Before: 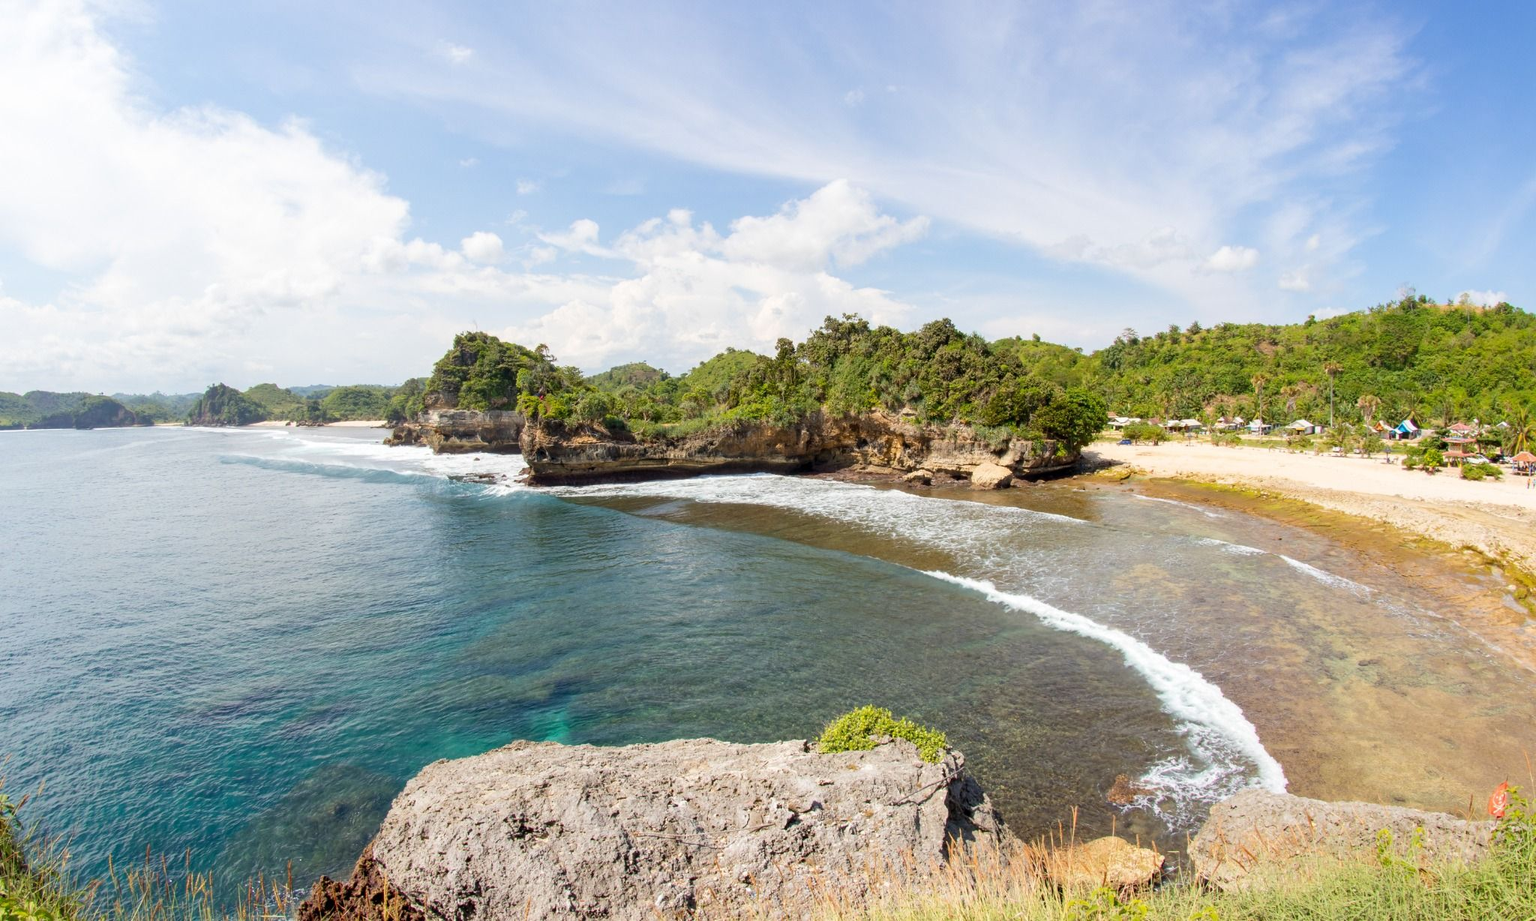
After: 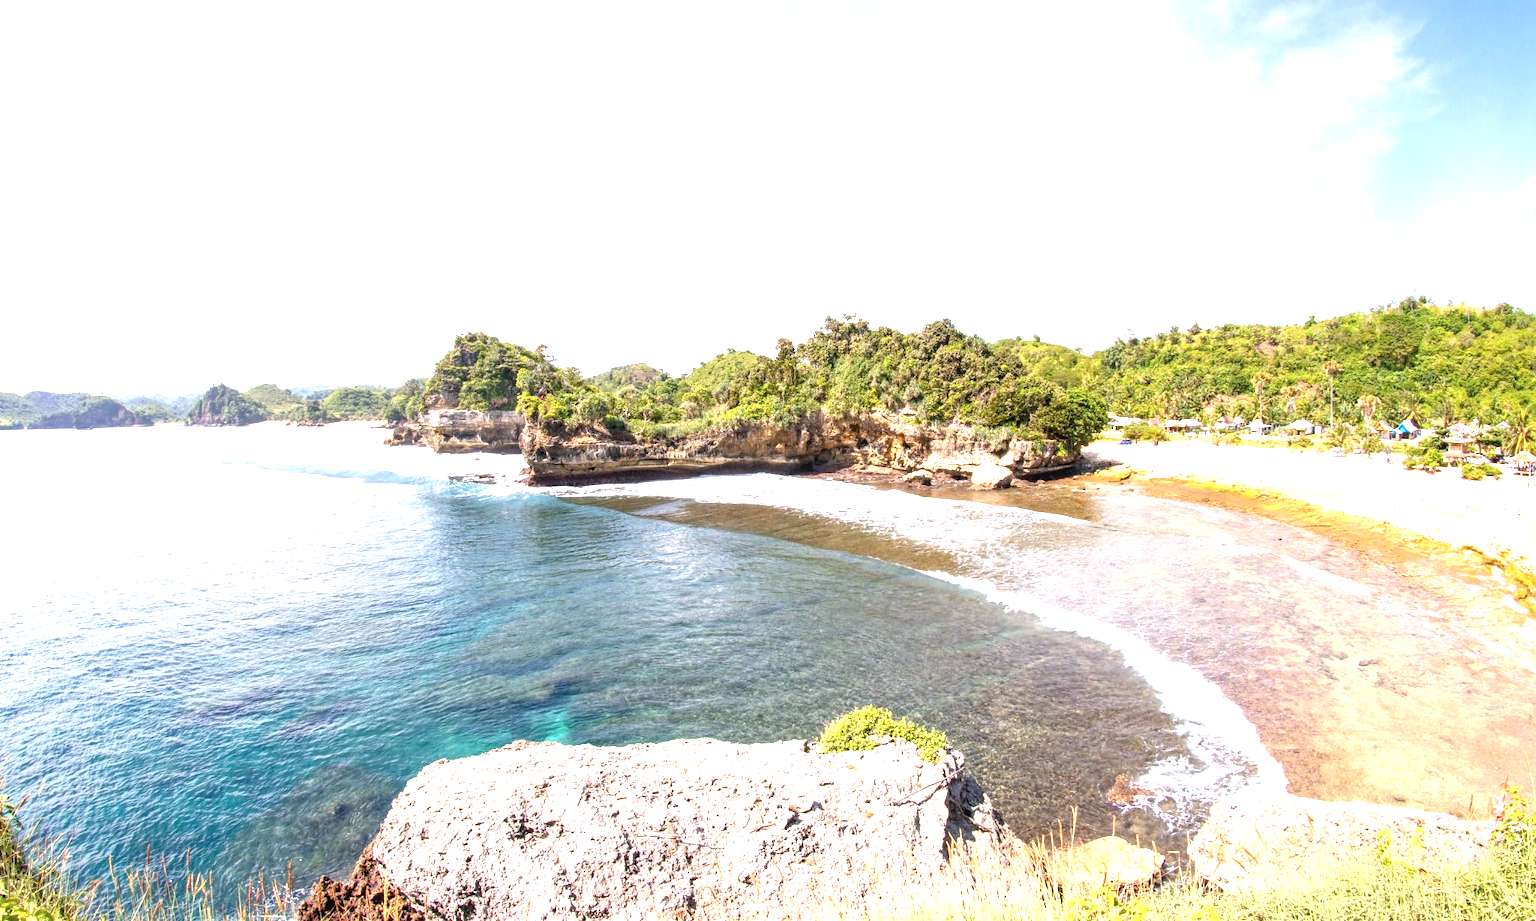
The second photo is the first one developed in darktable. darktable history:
local contrast: on, module defaults
white balance: red 1.05, blue 1.072
contrast brightness saturation: saturation -0.1
exposure: exposure 1.2 EV, compensate highlight preservation false
